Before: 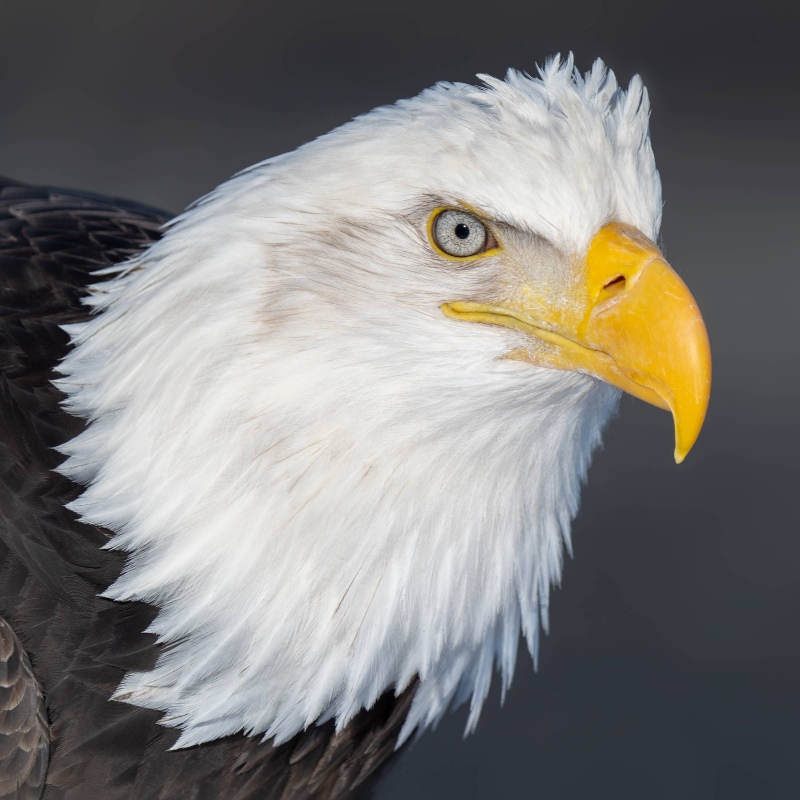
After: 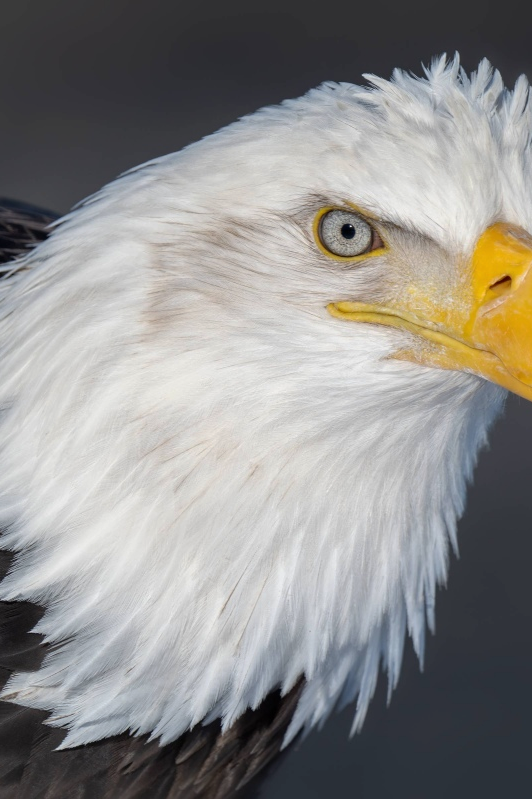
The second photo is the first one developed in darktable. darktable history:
base curve: curves: ch0 [(0, 0) (0.74, 0.67) (1, 1)], preserve colors none
crop and rotate: left 14.291%, right 19.196%
